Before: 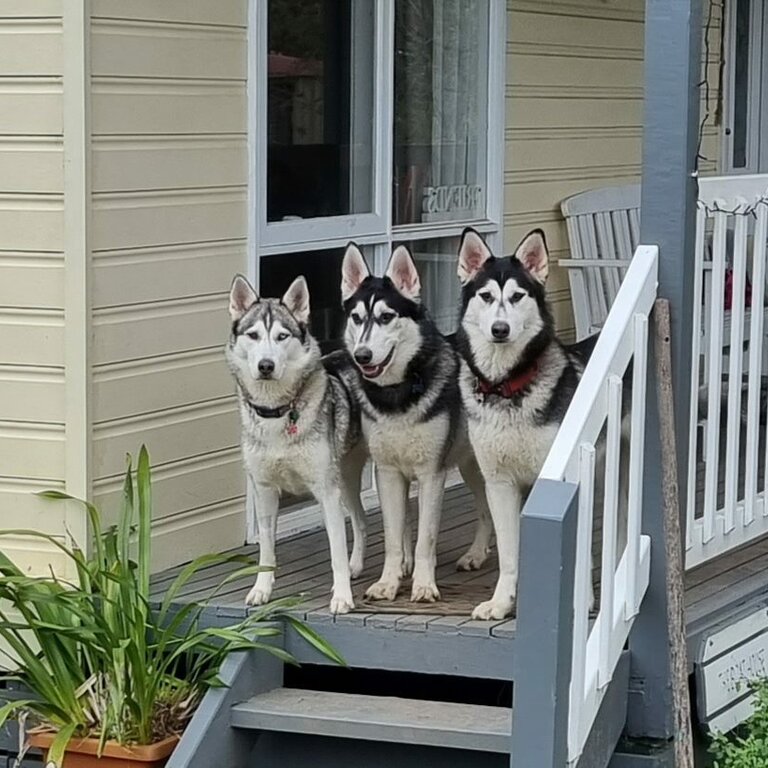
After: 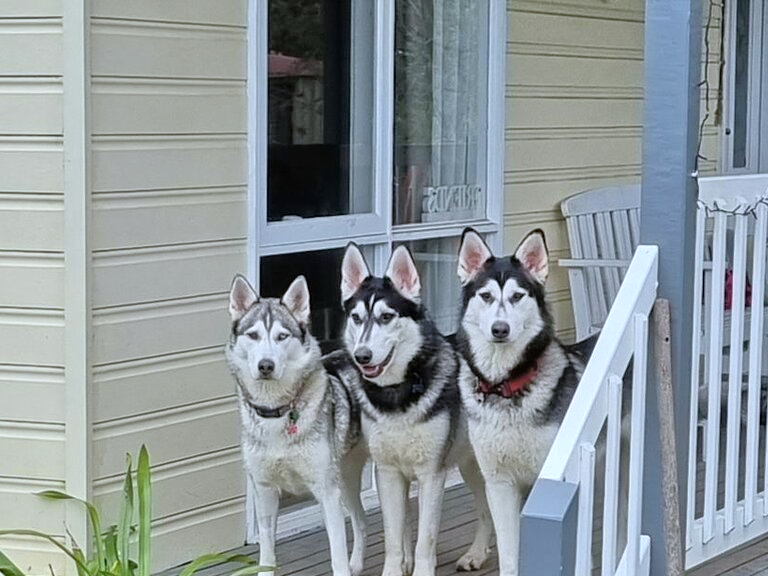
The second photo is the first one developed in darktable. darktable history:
crop: bottom 24.988%
tone equalizer: -7 EV 0.15 EV, -6 EV 0.6 EV, -5 EV 1.15 EV, -4 EV 1.33 EV, -3 EV 1.15 EV, -2 EV 0.6 EV, -1 EV 0.15 EV, mask exposure compensation -0.5 EV
white balance: red 0.954, blue 1.079
